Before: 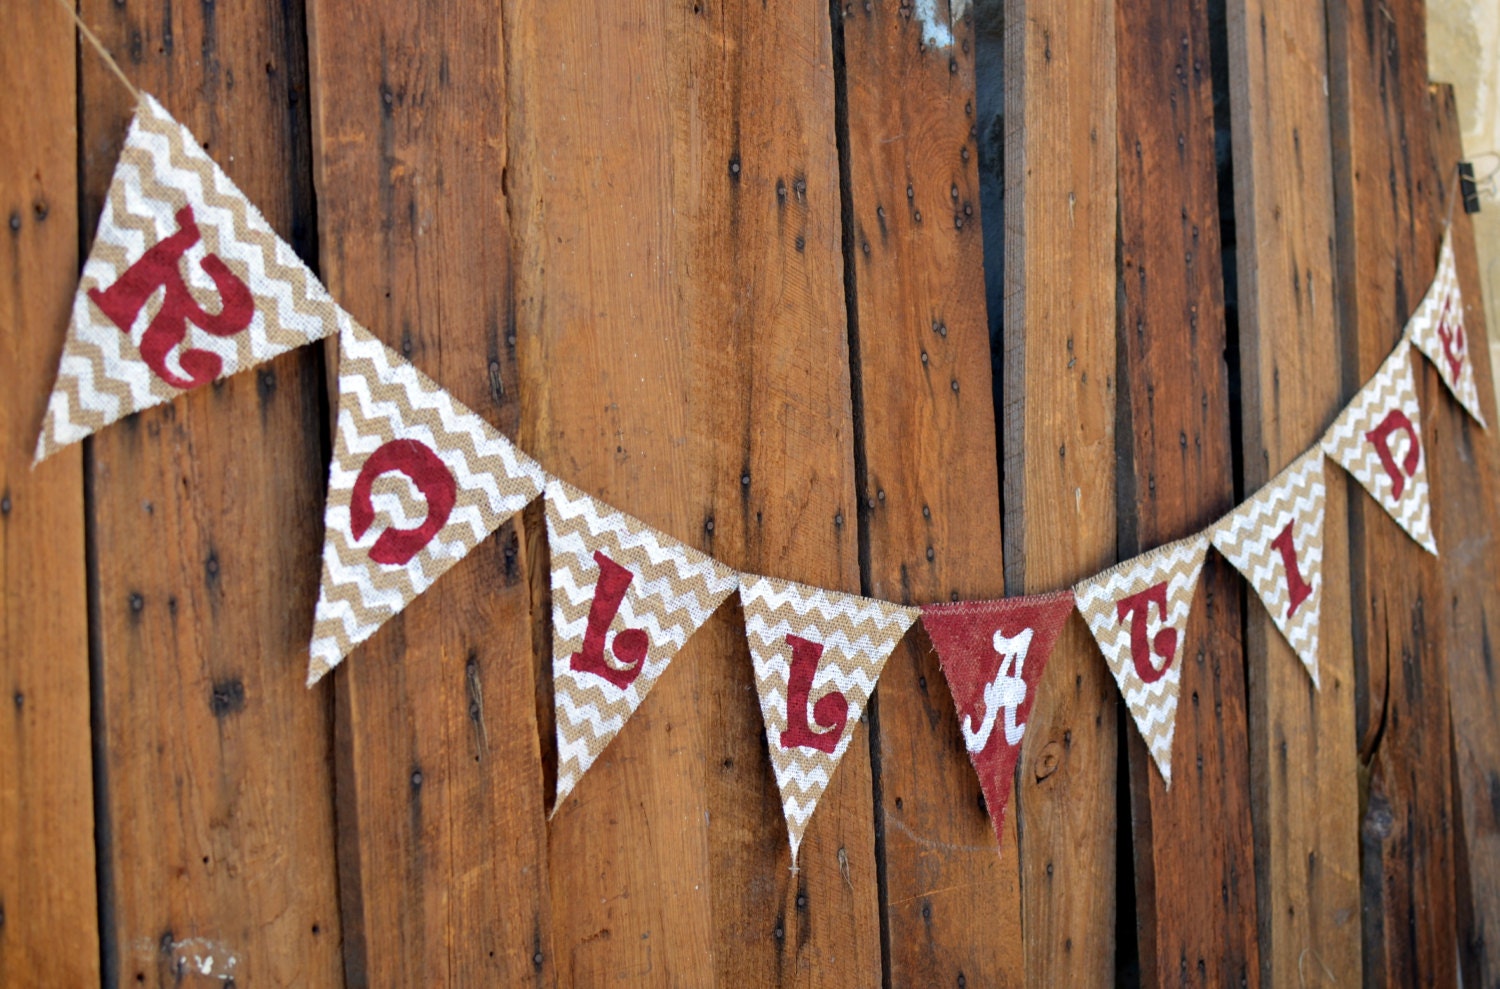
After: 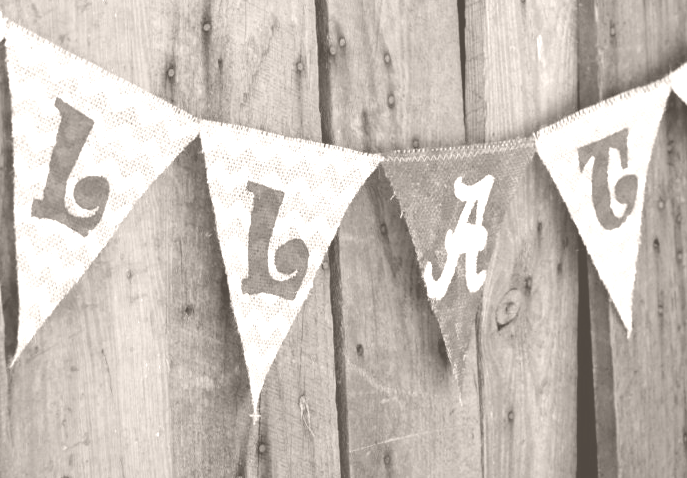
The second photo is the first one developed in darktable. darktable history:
colorize: hue 34.49°, saturation 35.33%, source mix 100%, lightness 55%, version 1
crop: left 35.976%, top 45.819%, right 18.162%, bottom 5.807%
rotate and perspective: crop left 0, crop top 0
